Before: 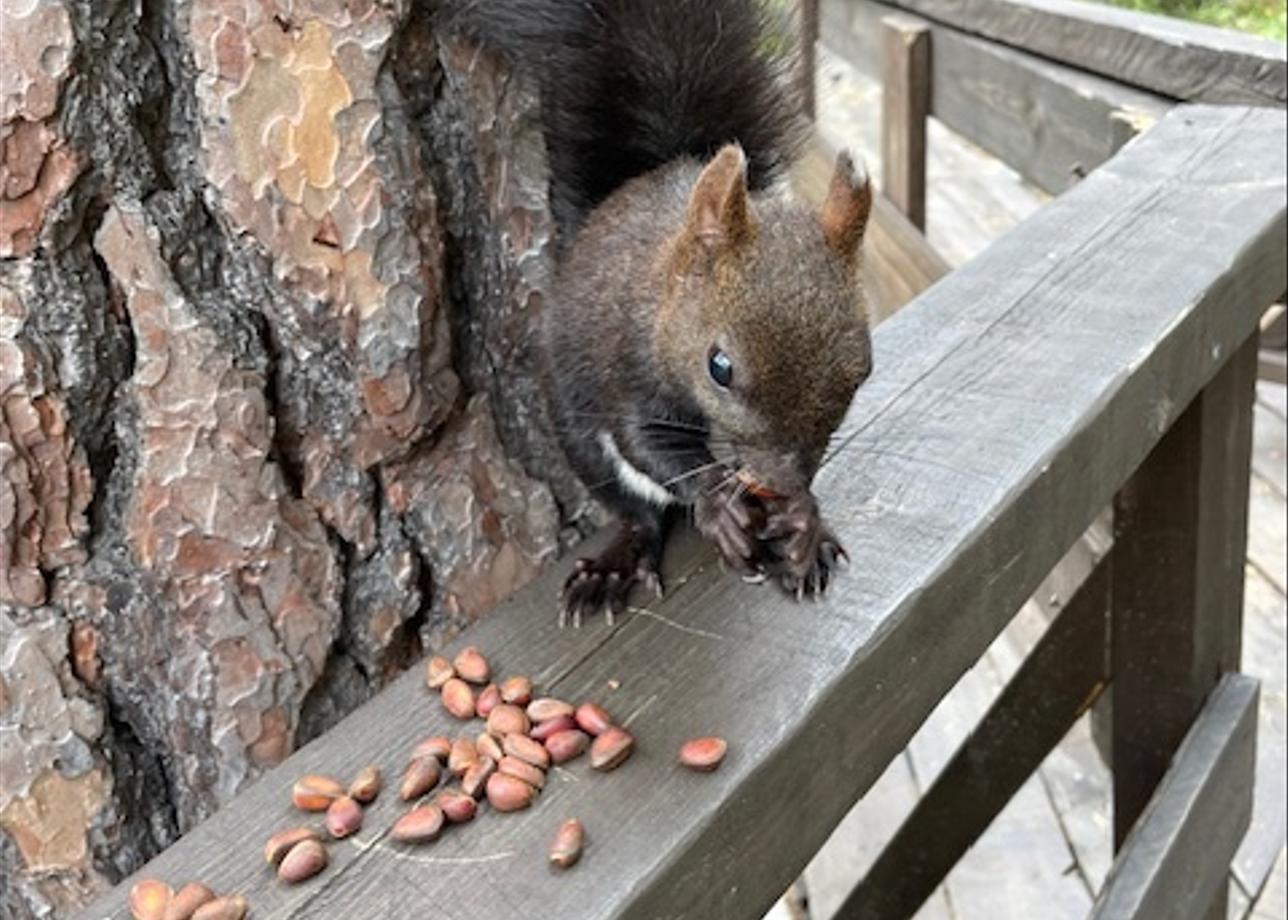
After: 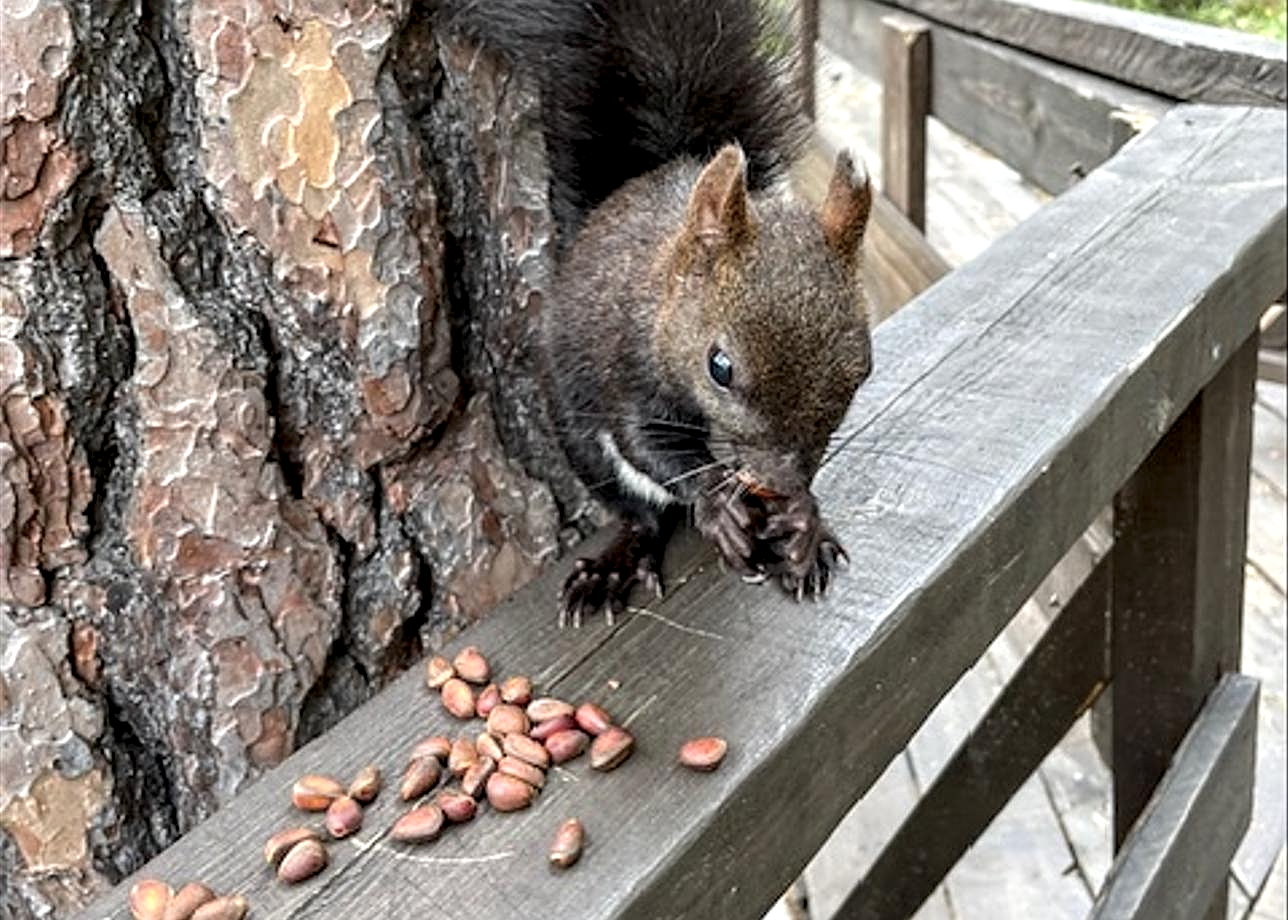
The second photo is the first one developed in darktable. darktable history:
sharpen: on, module defaults
local contrast: highlights 59%, detail 145%
